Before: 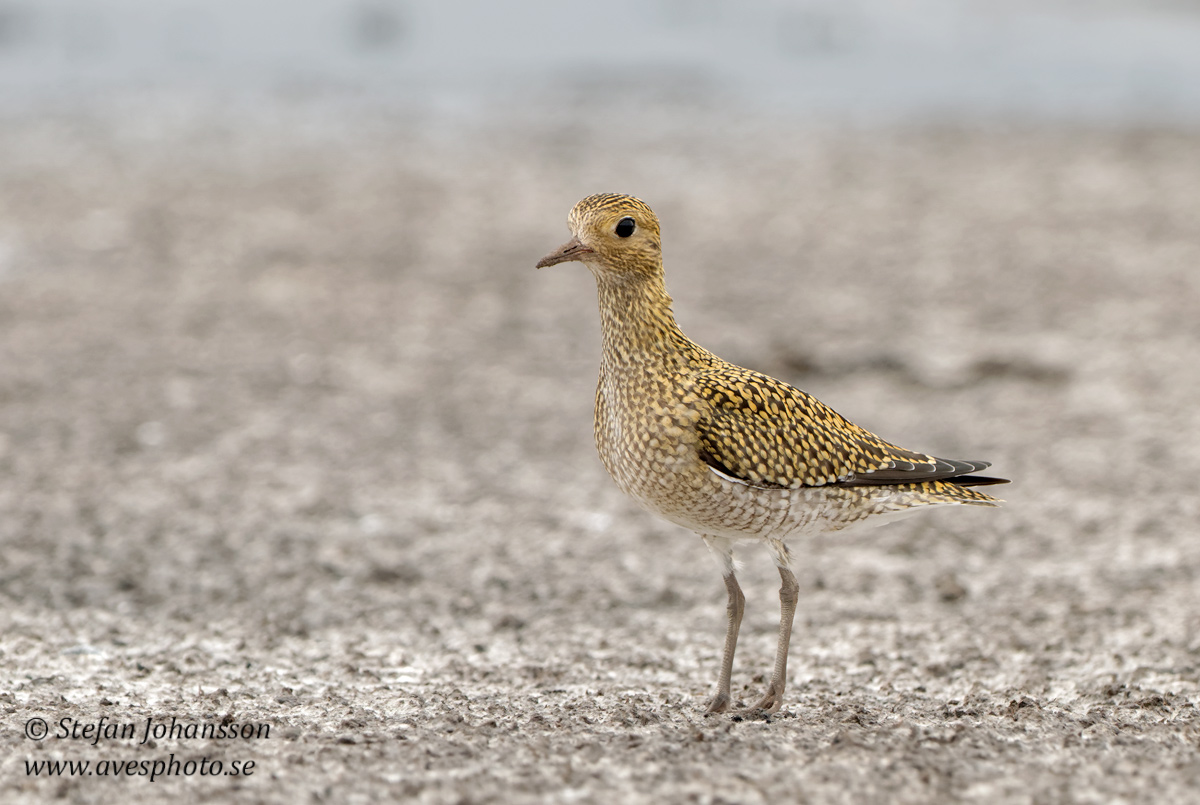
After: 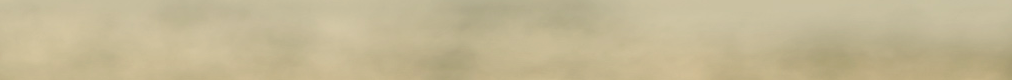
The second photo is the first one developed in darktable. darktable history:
color correction: highlights a* 5.3, highlights b* 24.26, shadows a* -15.58, shadows b* 4.02
tone equalizer: on, module defaults
crop and rotate: left 9.644%, top 9.491%, right 6.021%, bottom 80.509%
